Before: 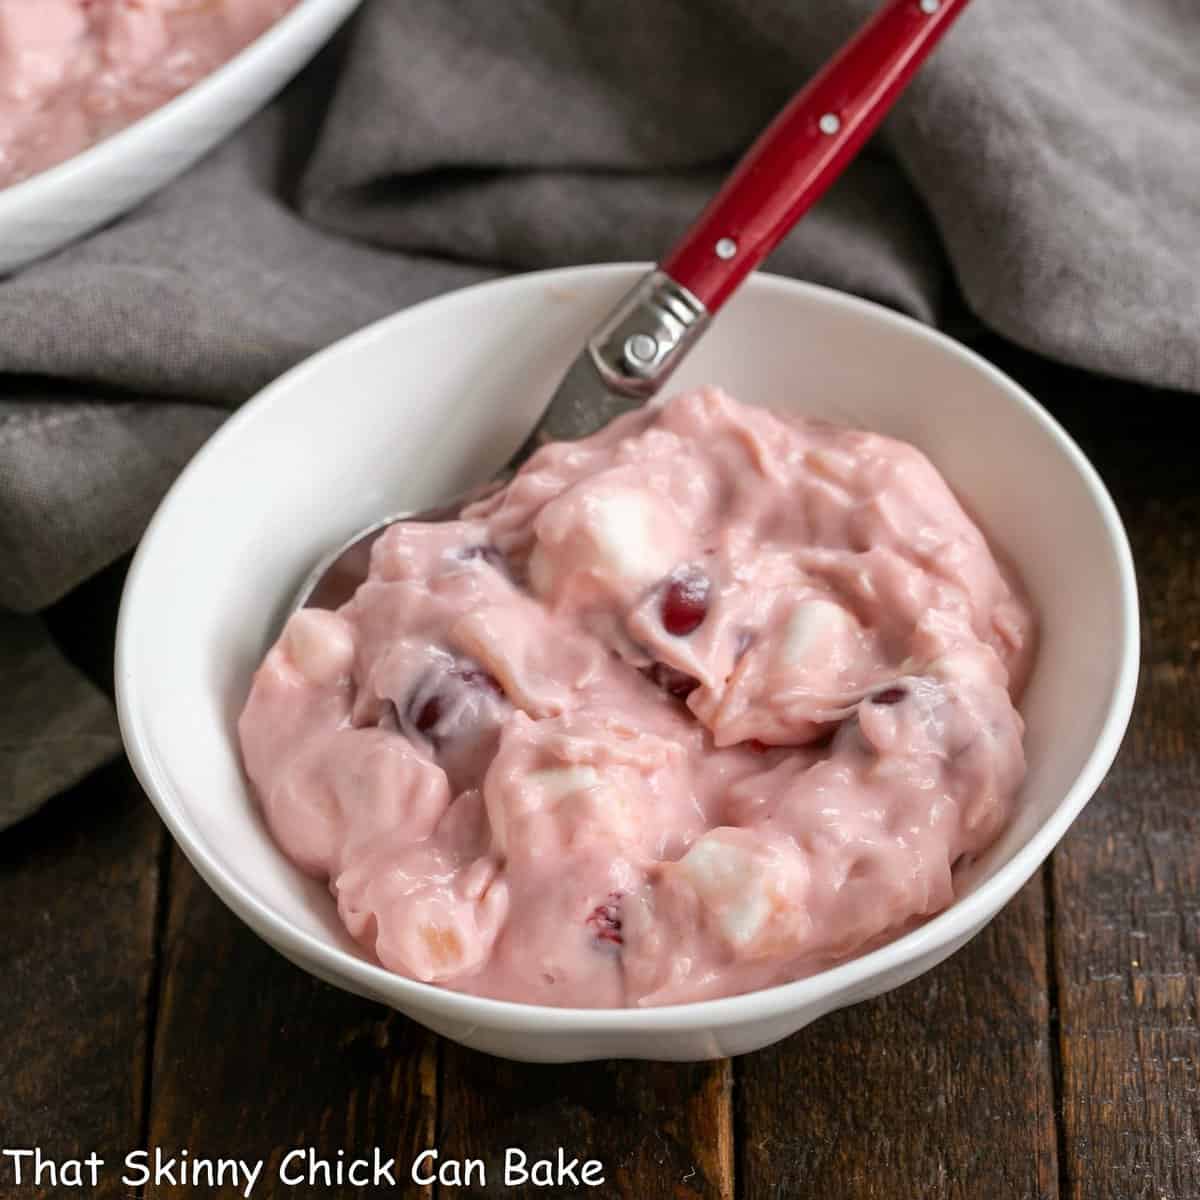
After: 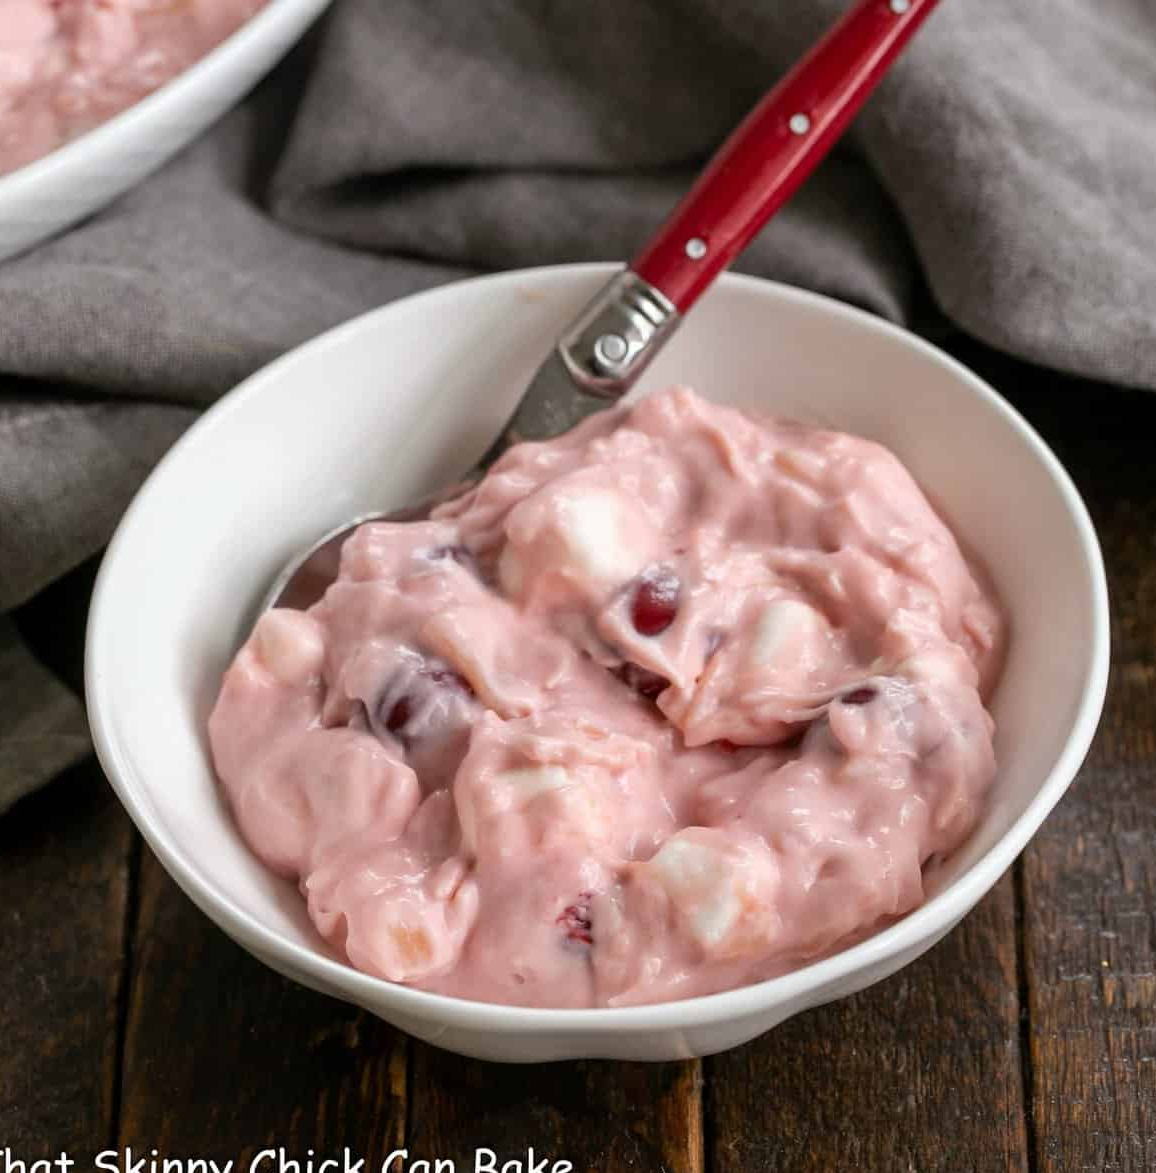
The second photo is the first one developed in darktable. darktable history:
color balance: on, module defaults
crop and rotate: left 2.536%, right 1.107%, bottom 2.246%
